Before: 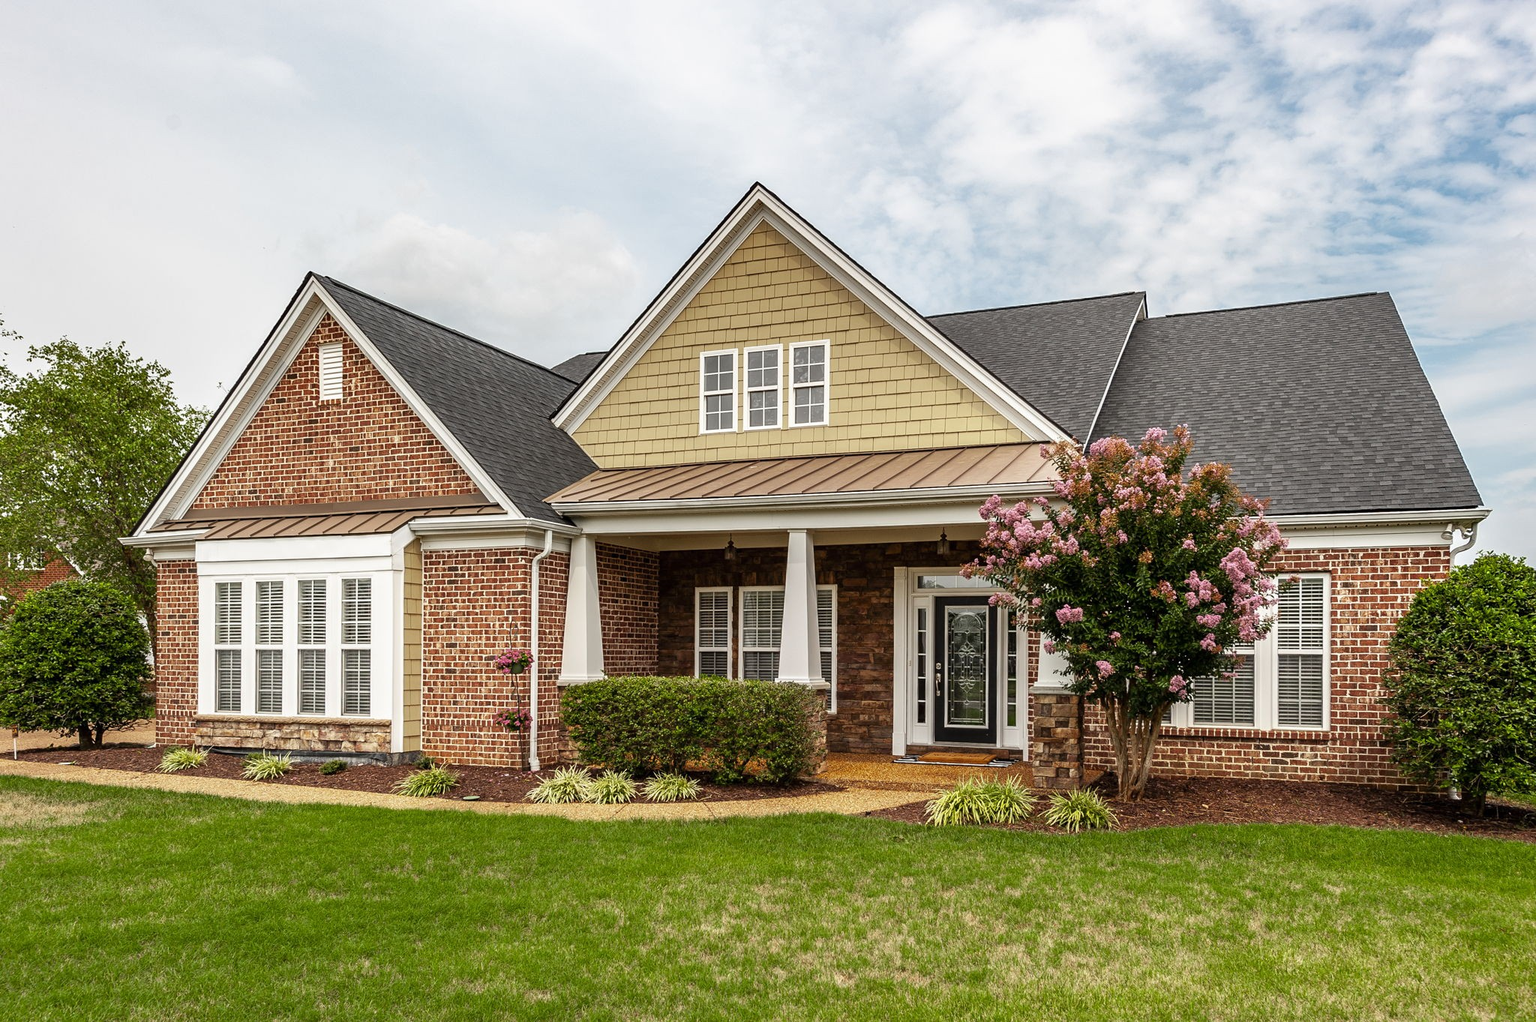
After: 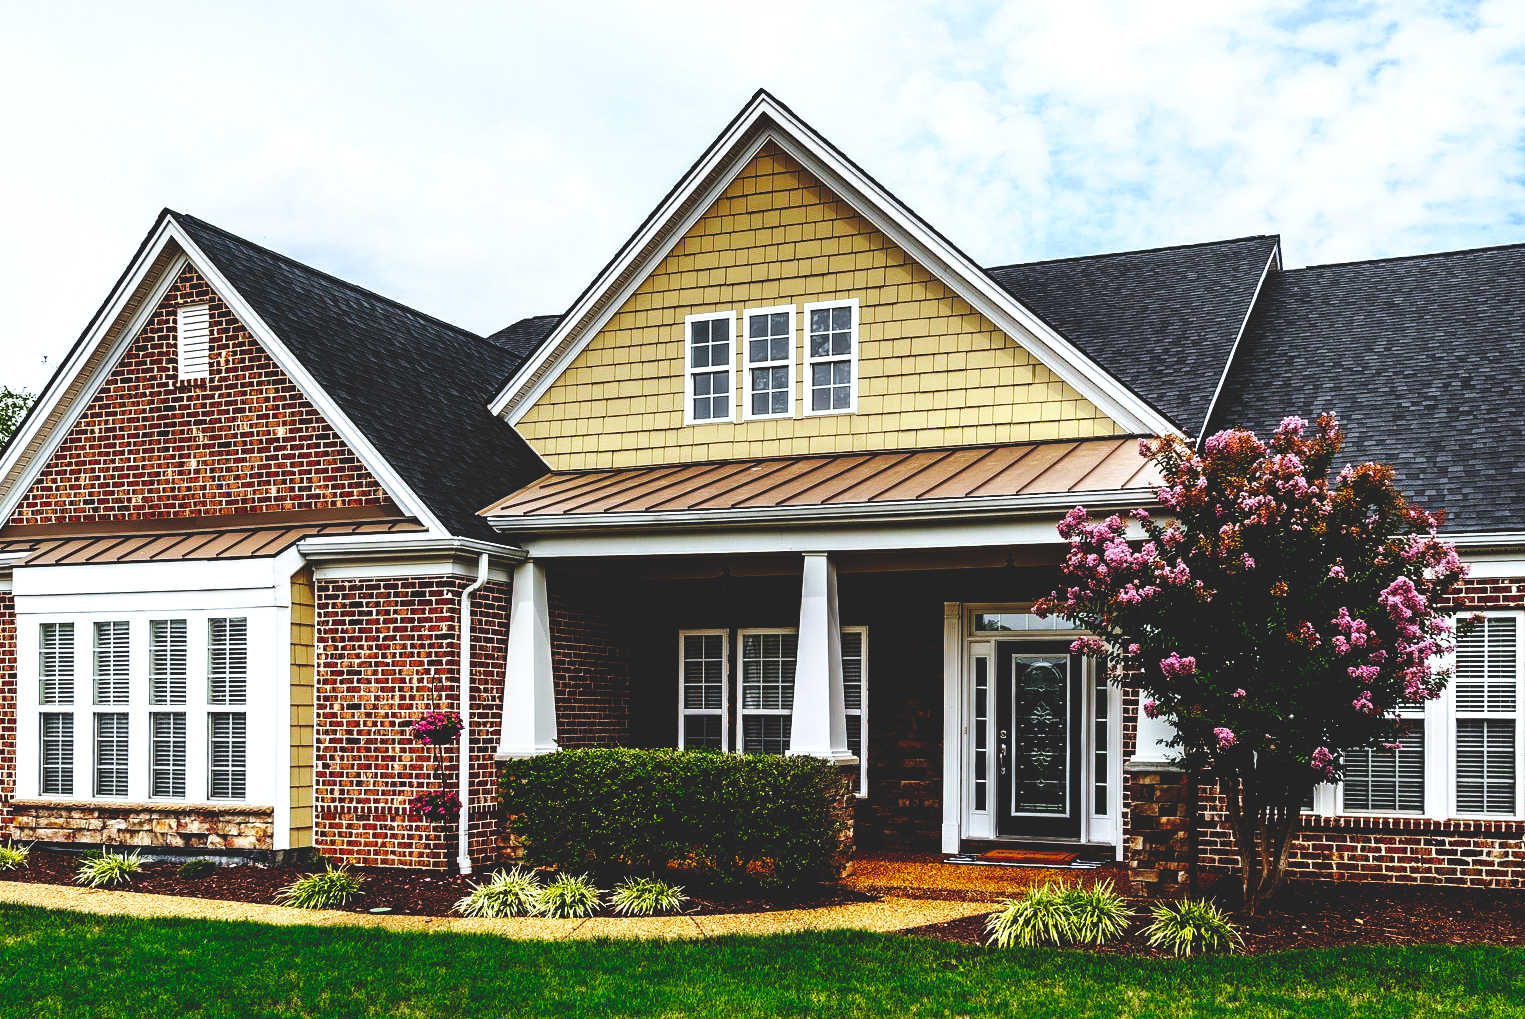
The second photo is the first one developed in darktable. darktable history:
crop and rotate: left 12.125%, top 11.358%, right 13.408%, bottom 13.859%
tone curve: curves: ch0 [(0, 0) (0.003, 0.003) (0.011, 0.005) (0.025, 0.008) (0.044, 0.012) (0.069, 0.02) (0.1, 0.031) (0.136, 0.047) (0.177, 0.088) (0.224, 0.141) (0.277, 0.222) (0.335, 0.32) (0.399, 0.422) (0.468, 0.523) (0.543, 0.623) (0.623, 0.716) (0.709, 0.796) (0.801, 0.88) (0.898, 0.958) (1, 1)], preserve colors none
base curve: curves: ch0 [(0, 0.036) (0.083, 0.04) (0.804, 1)], preserve colors none
color calibration: x 0.366, y 0.379, temperature 4384.4 K
